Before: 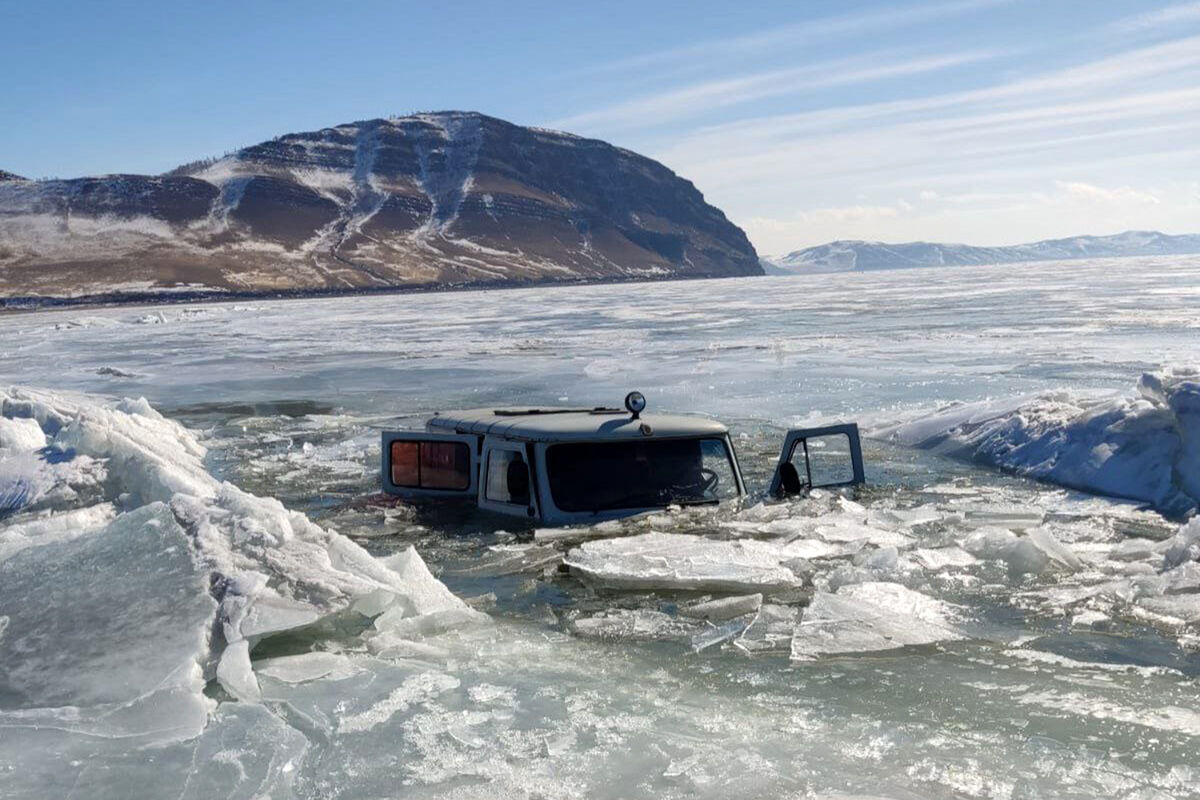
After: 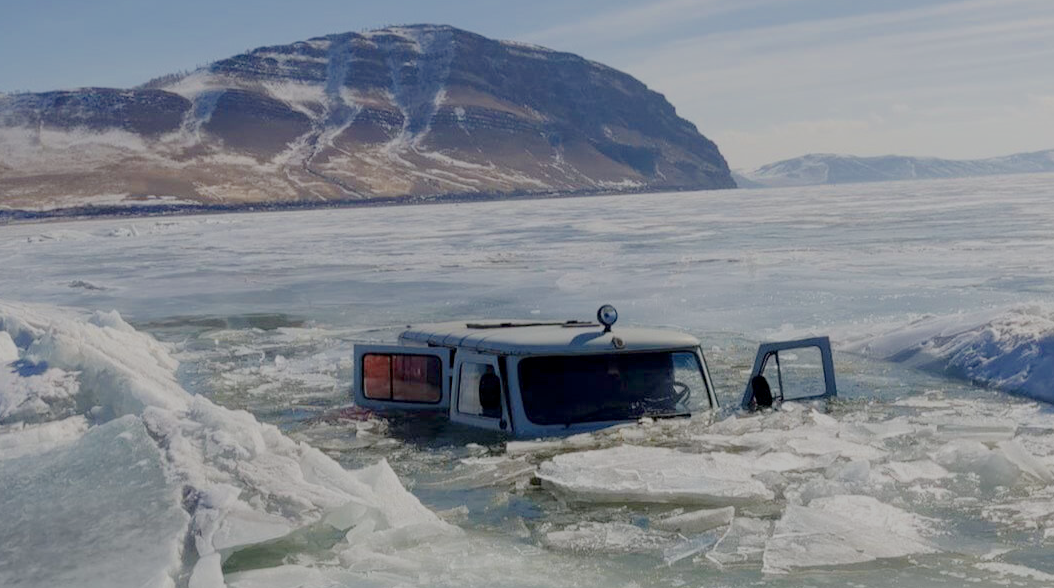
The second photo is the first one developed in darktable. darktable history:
crop and rotate: left 2.379%, top 10.983%, right 9.766%, bottom 15.471%
exposure: exposure 1.225 EV, compensate highlight preservation false
contrast brightness saturation: contrast 0.069, brightness -0.126, saturation 0.046
filmic rgb: black relative exposure -8.02 EV, white relative exposure 8.03 EV, target black luminance 0%, hardness 2.46, latitude 75.99%, contrast 0.564, shadows ↔ highlights balance 0.012%
